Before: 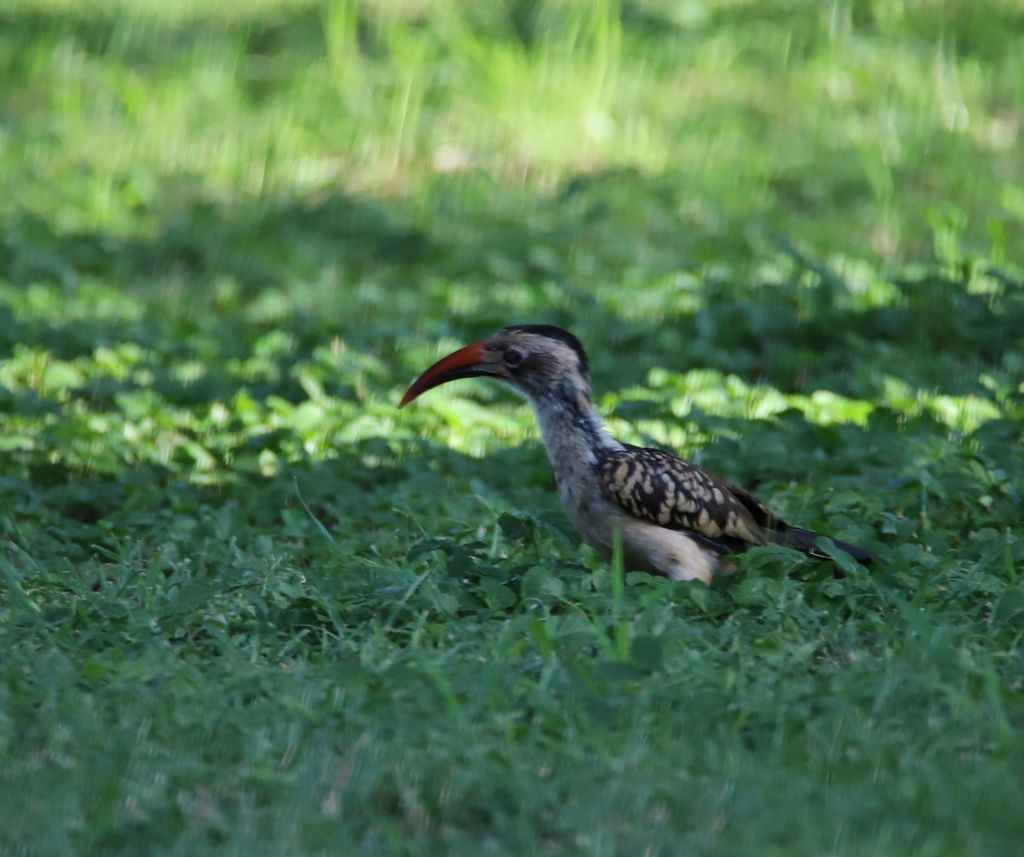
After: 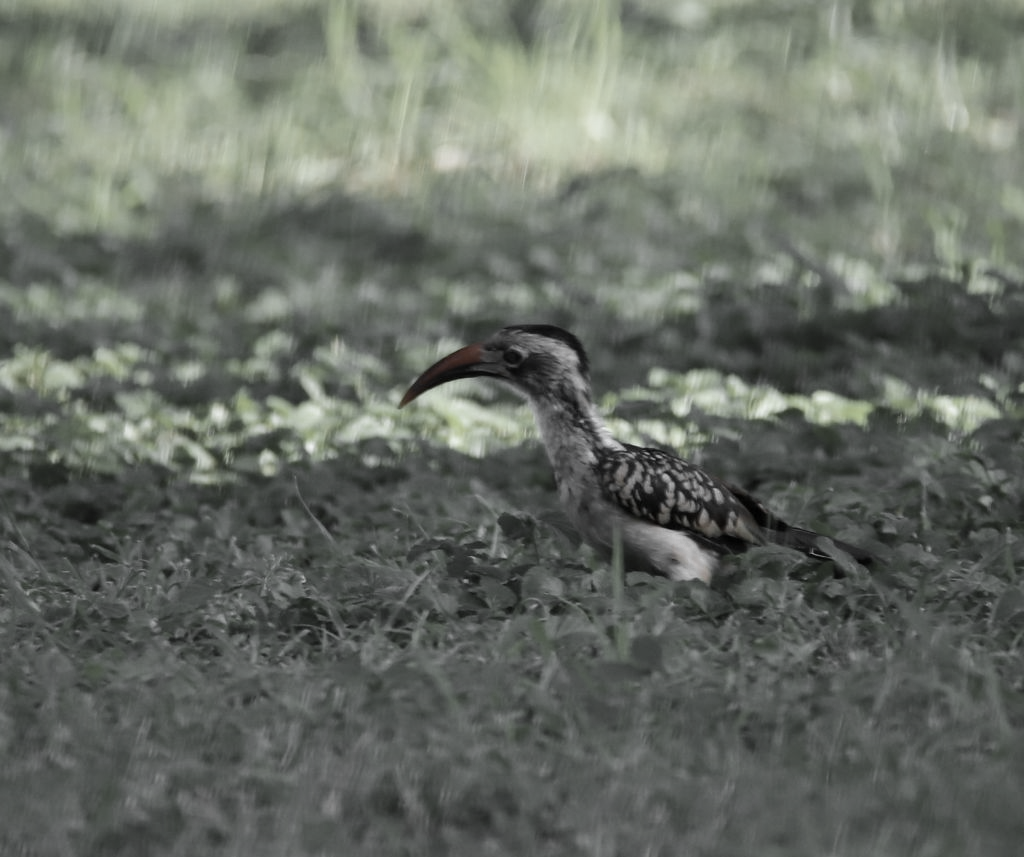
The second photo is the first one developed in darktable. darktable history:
color zones: curves: ch0 [(0, 0.613) (0.01, 0.613) (0.245, 0.448) (0.498, 0.529) (0.642, 0.665) (0.879, 0.777) (0.99, 0.613)]; ch1 [(0, 0.035) (0.121, 0.189) (0.259, 0.197) (0.415, 0.061) (0.589, 0.022) (0.732, 0.022) (0.857, 0.026) (0.991, 0.053)]
